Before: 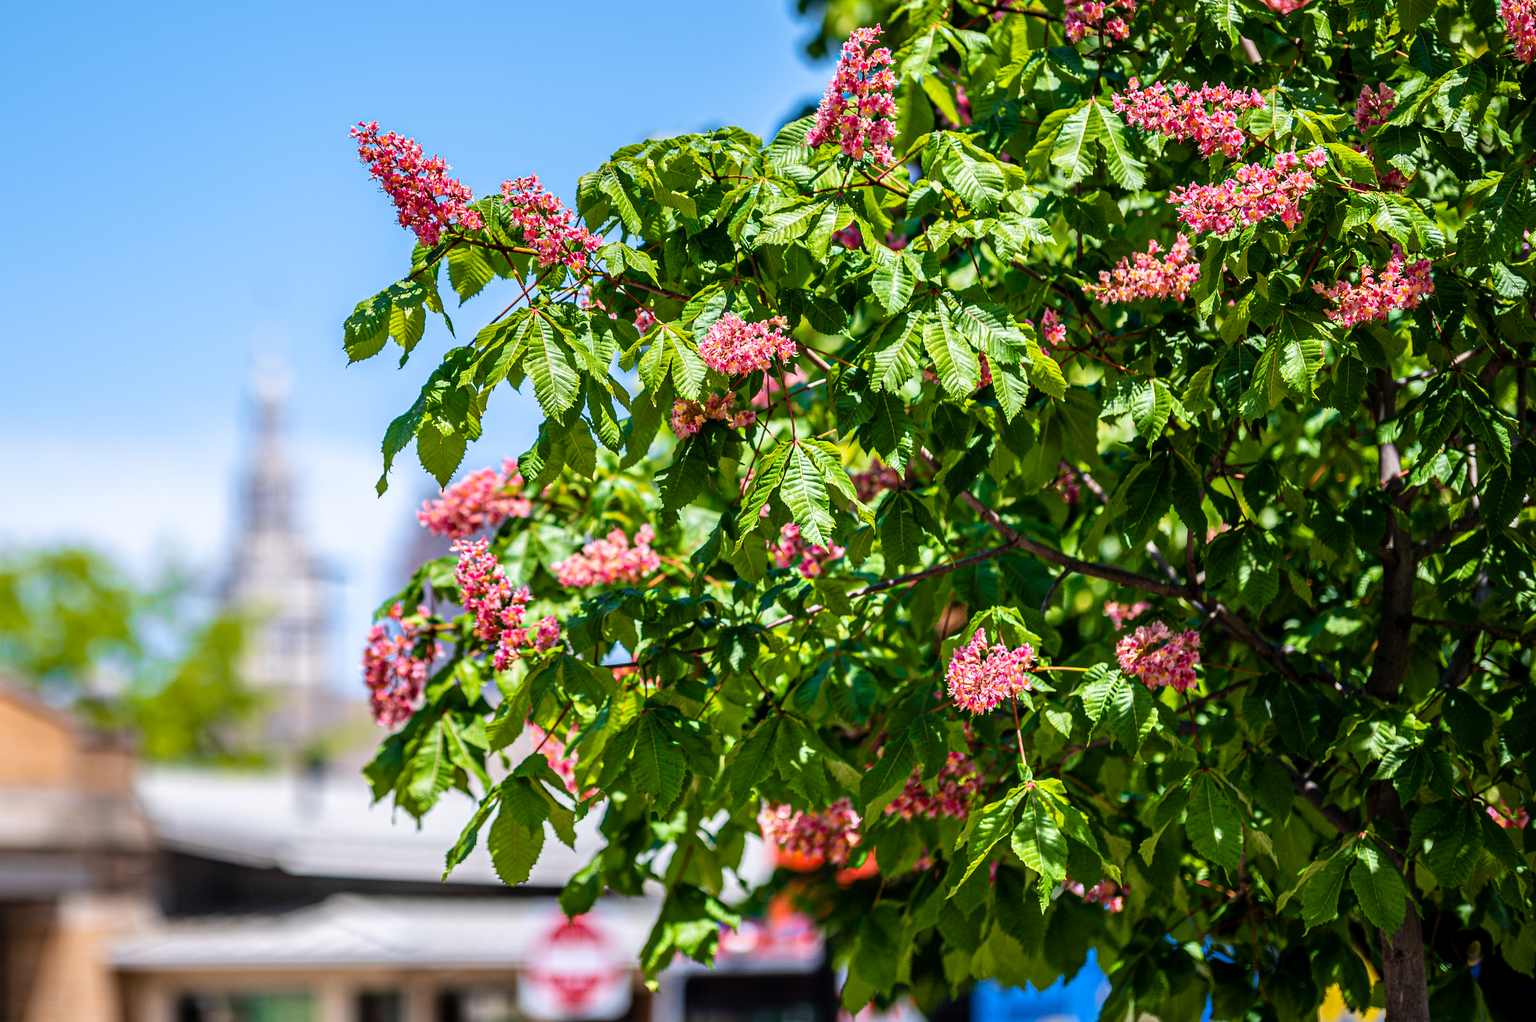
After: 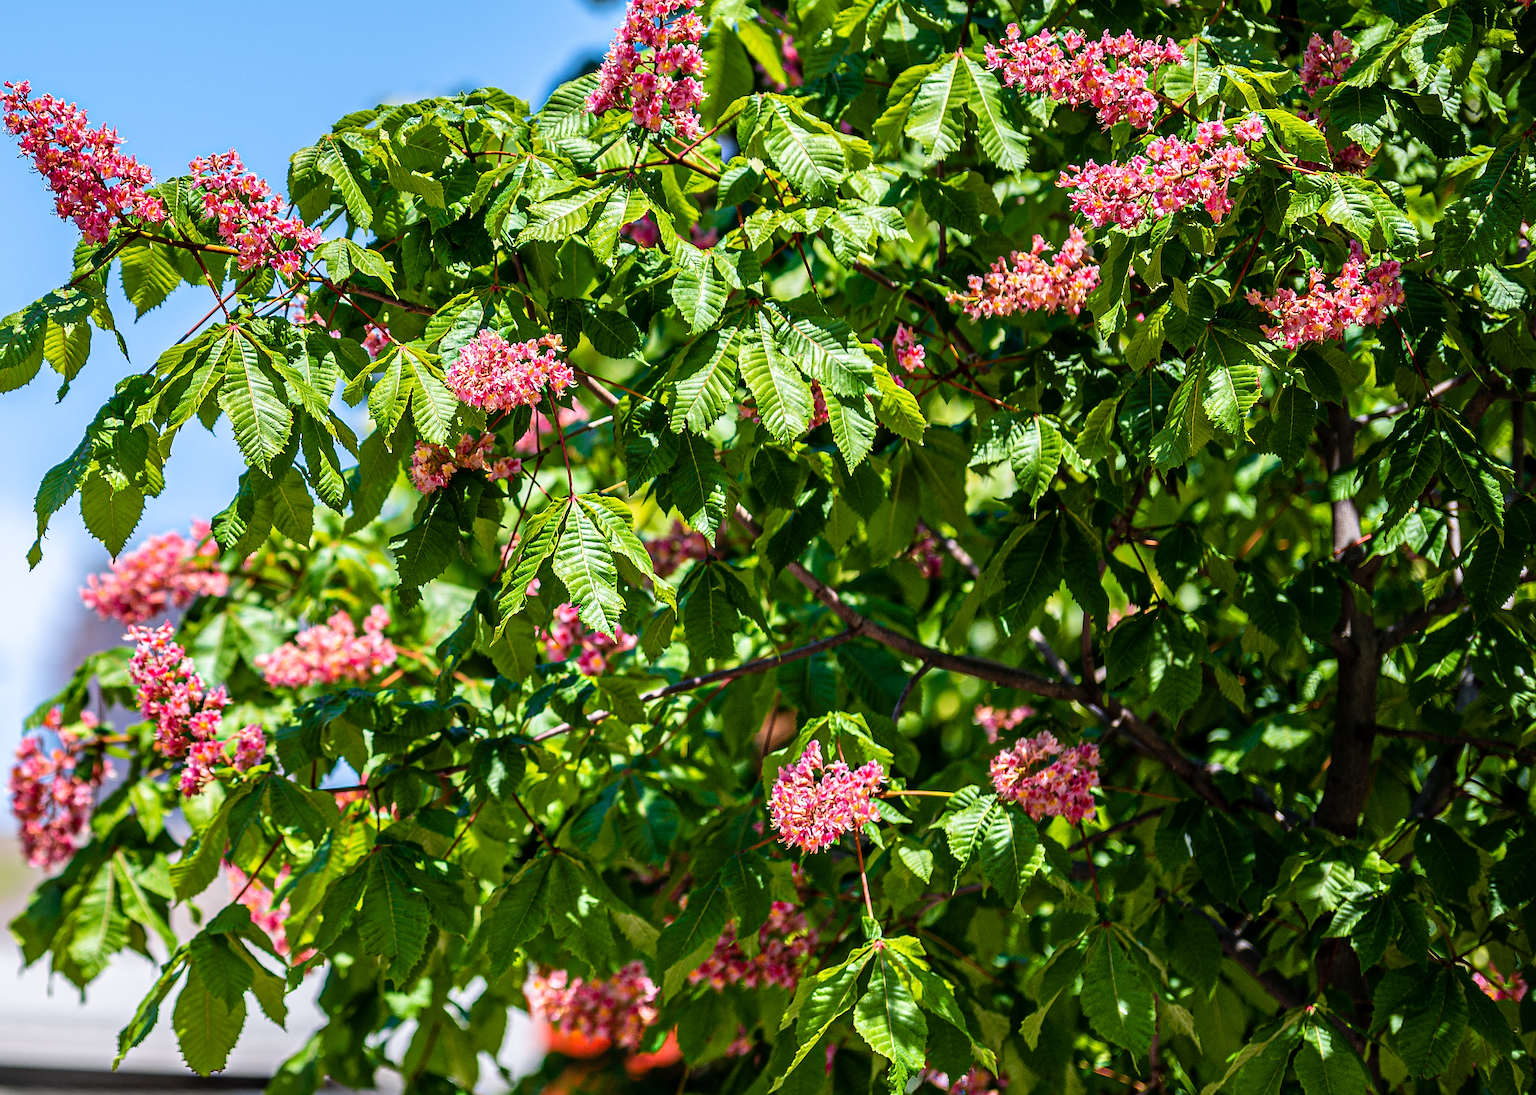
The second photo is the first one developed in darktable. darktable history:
crop: left 23.154%, top 5.819%, bottom 11.81%
sharpen: on, module defaults
